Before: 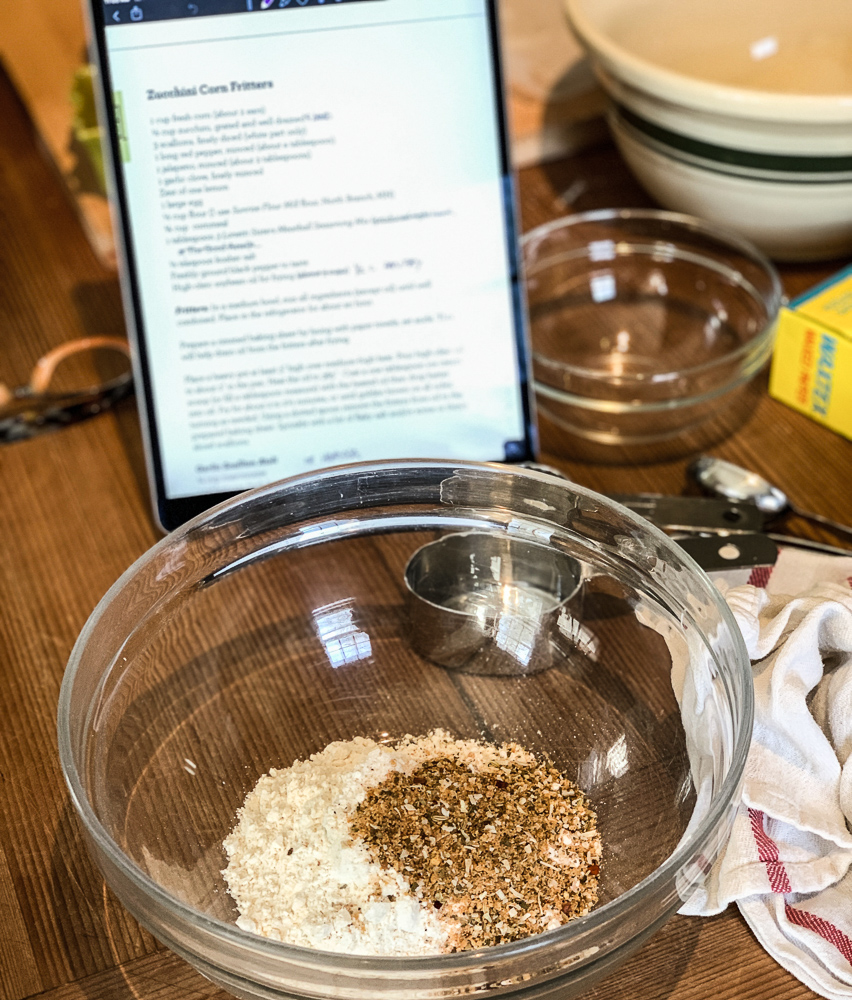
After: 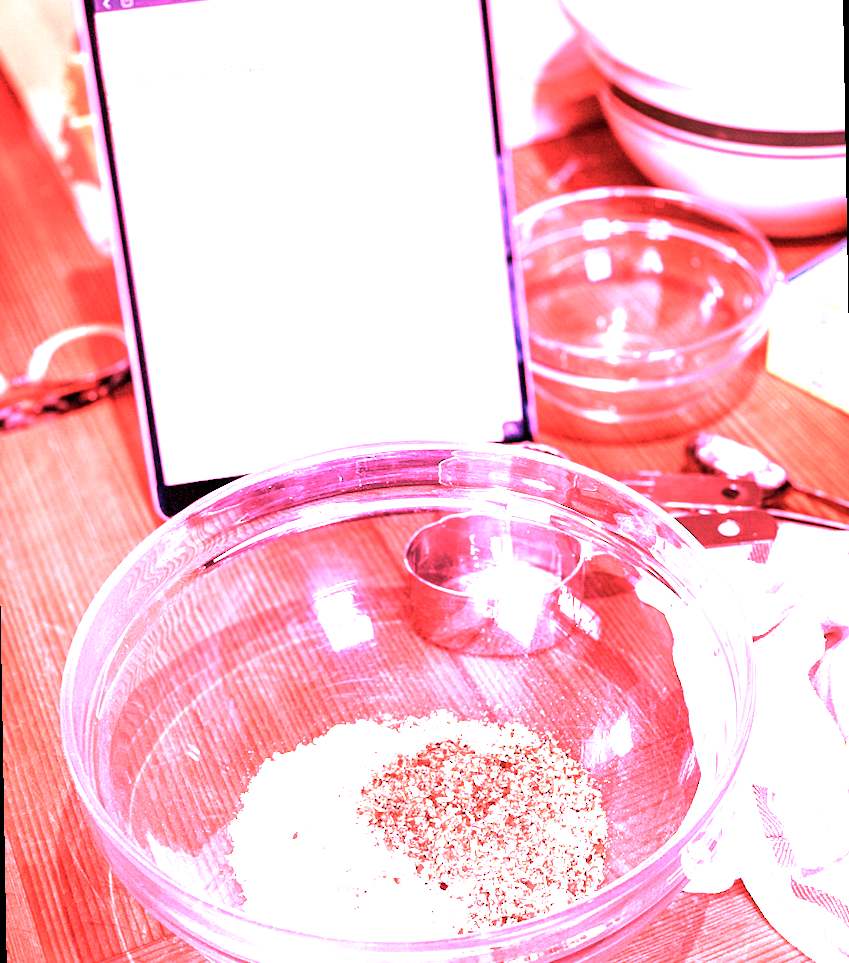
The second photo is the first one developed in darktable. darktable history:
exposure: black level correction 0.001, exposure 0.955 EV, compensate exposure bias true, compensate highlight preservation false
color correction: highlights a* -9.35, highlights b* -23.15
rotate and perspective: rotation -1°, crop left 0.011, crop right 0.989, crop top 0.025, crop bottom 0.975
white balance: red 4.26, blue 1.802
